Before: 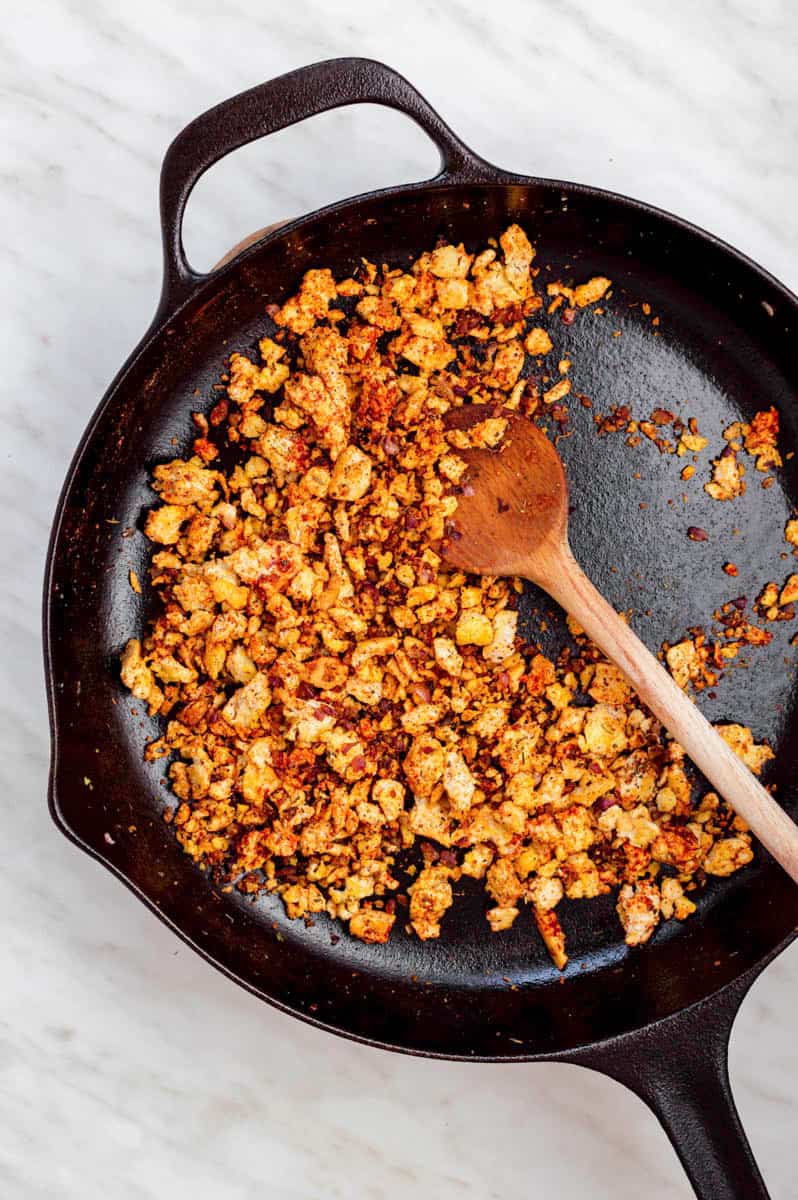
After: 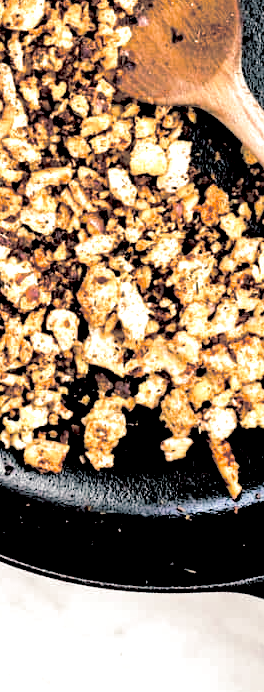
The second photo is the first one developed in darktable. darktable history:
crop: left 40.878%, top 39.176%, right 25.993%, bottom 3.081%
exposure: black level correction 0.035, exposure 0.9 EV, compensate highlight preservation false
split-toning: shadows › hue 205.2°, shadows › saturation 0.29, highlights › hue 50.4°, highlights › saturation 0.38, balance -49.9
shadows and highlights: shadows 43.71, white point adjustment -1.46, soften with gaussian
color zones: curves: ch1 [(0, 0.292) (0.001, 0.292) (0.2, 0.264) (0.4, 0.248) (0.6, 0.248) (0.8, 0.264) (0.999, 0.292) (1, 0.292)]
